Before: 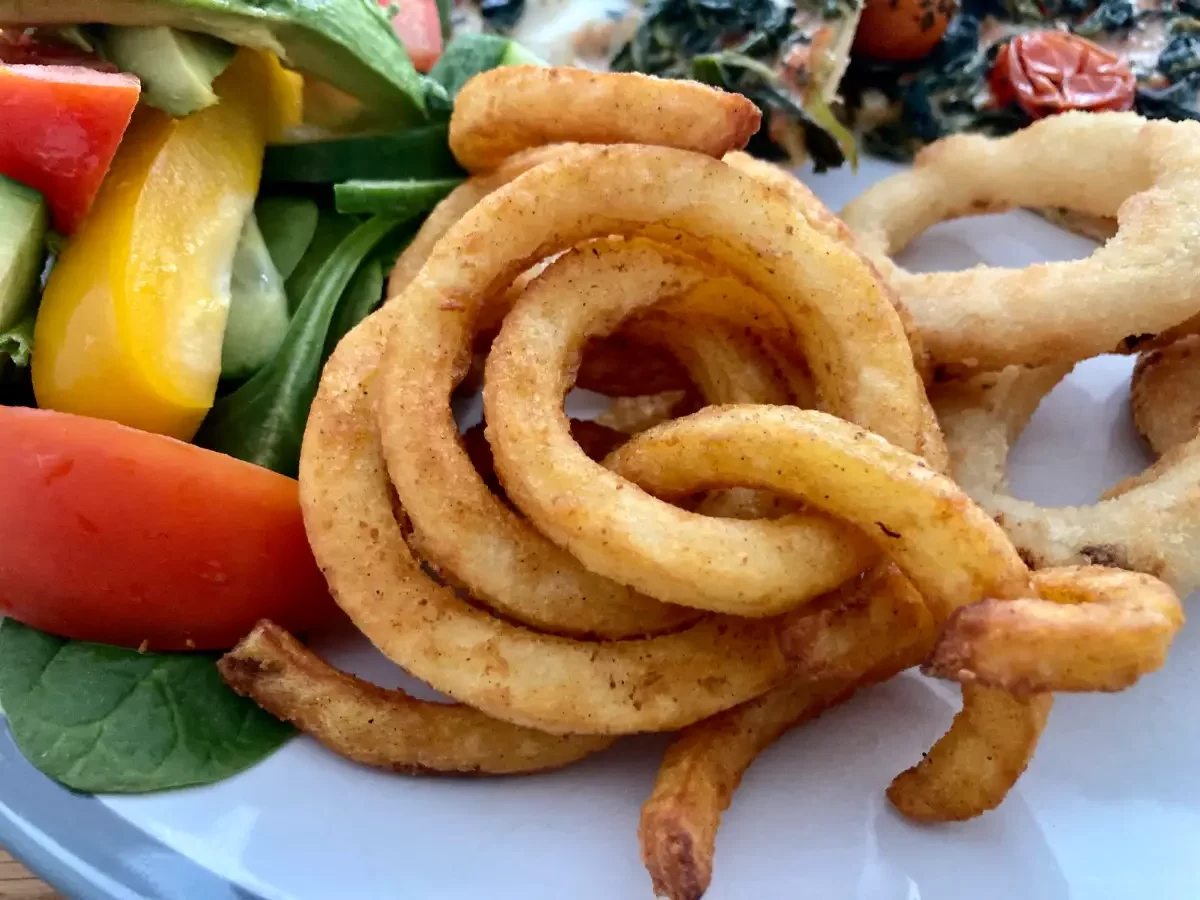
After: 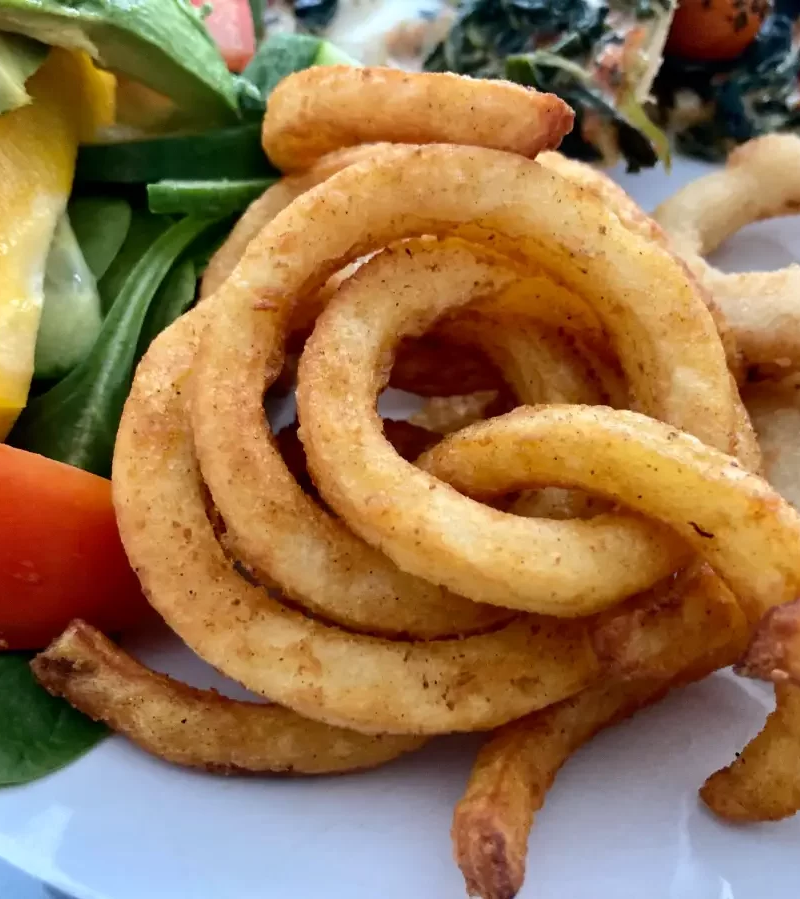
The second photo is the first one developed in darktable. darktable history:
exposure: compensate highlight preservation false
crop and rotate: left 15.663%, right 17.648%
